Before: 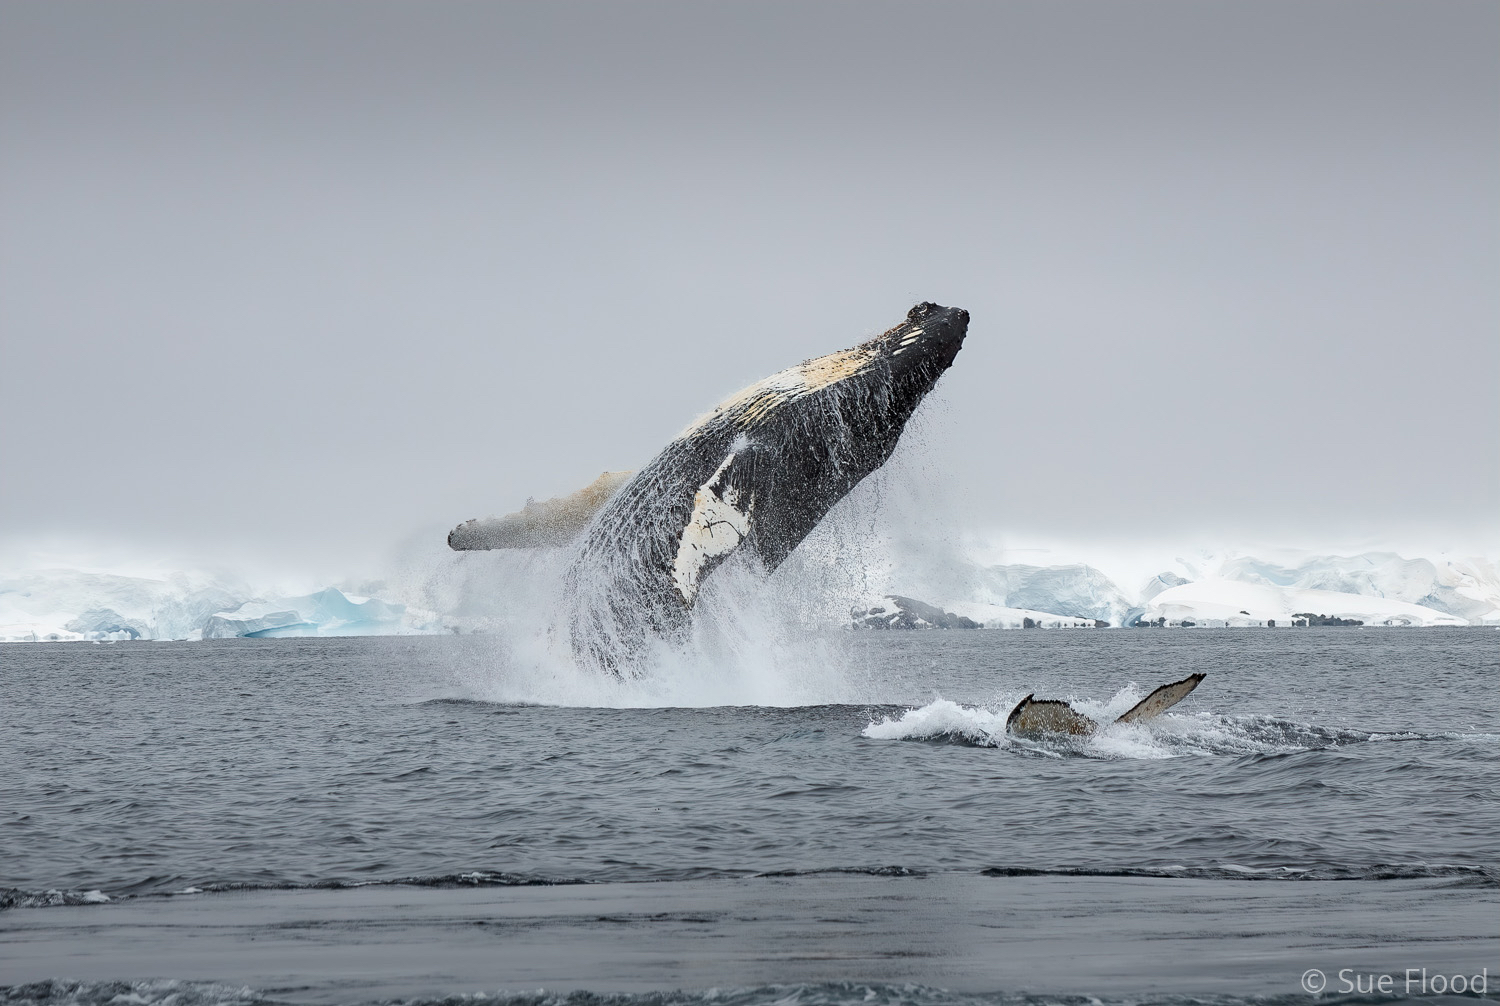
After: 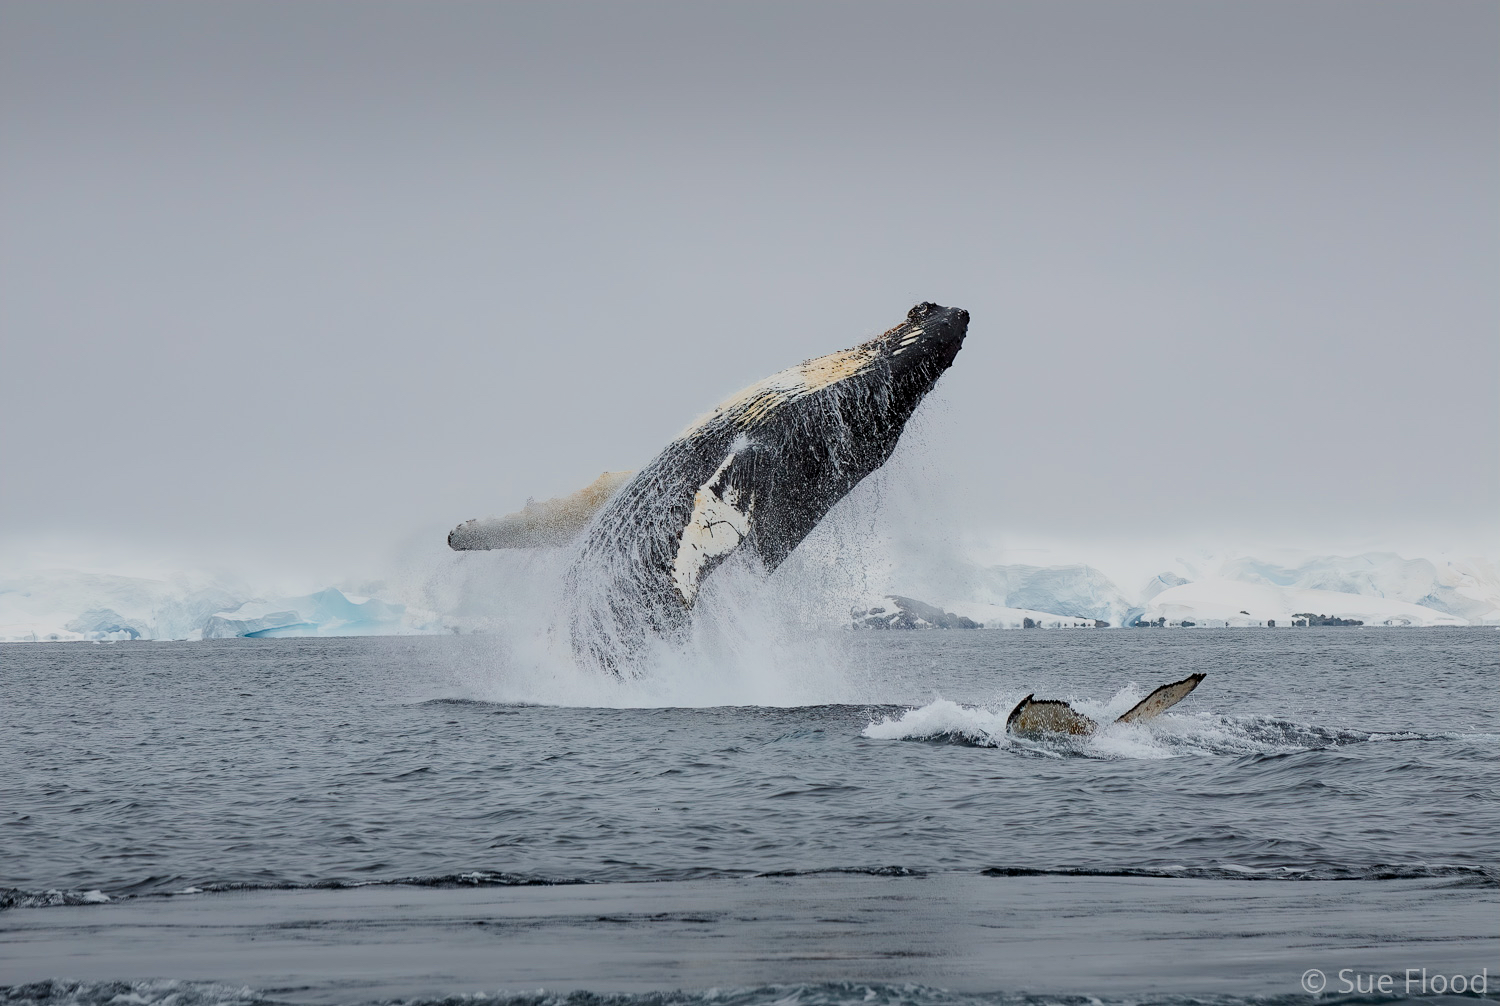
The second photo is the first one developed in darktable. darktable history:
contrast brightness saturation: contrast 0.185, saturation 0.303
filmic rgb: black relative exposure -8.81 EV, white relative exposure 4.98 EV, target black luminance 0%, hardness 3.77, latitude 66.76%, contrast 0.817, highlights saturation mix 11.24%, shadows ↔ highlights balance 20.39%
